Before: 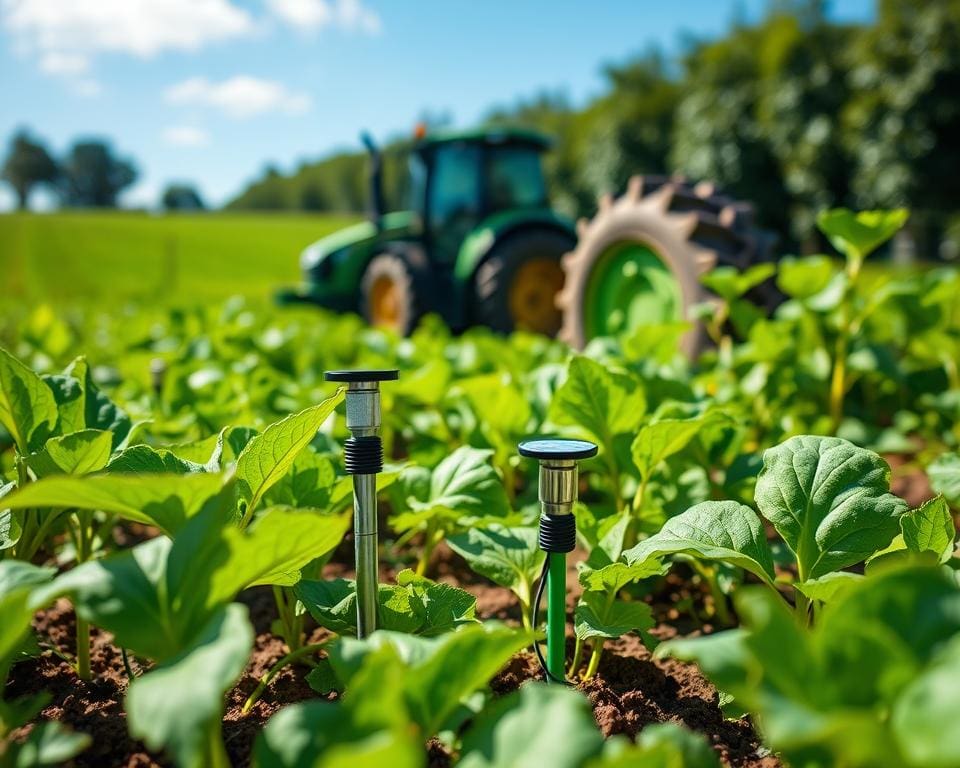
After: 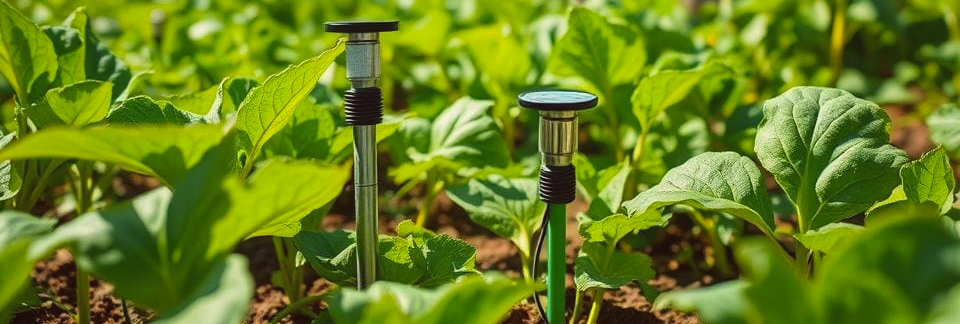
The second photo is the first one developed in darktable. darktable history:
color balance: lift [1.005, 1.002, 0.998, 0.998], gamma [1, 1.021, 1.02, 0.979], gain [0.923, 1.066, 1.056, 0.934]
crop: top 45.551%, bottom 12.262%
